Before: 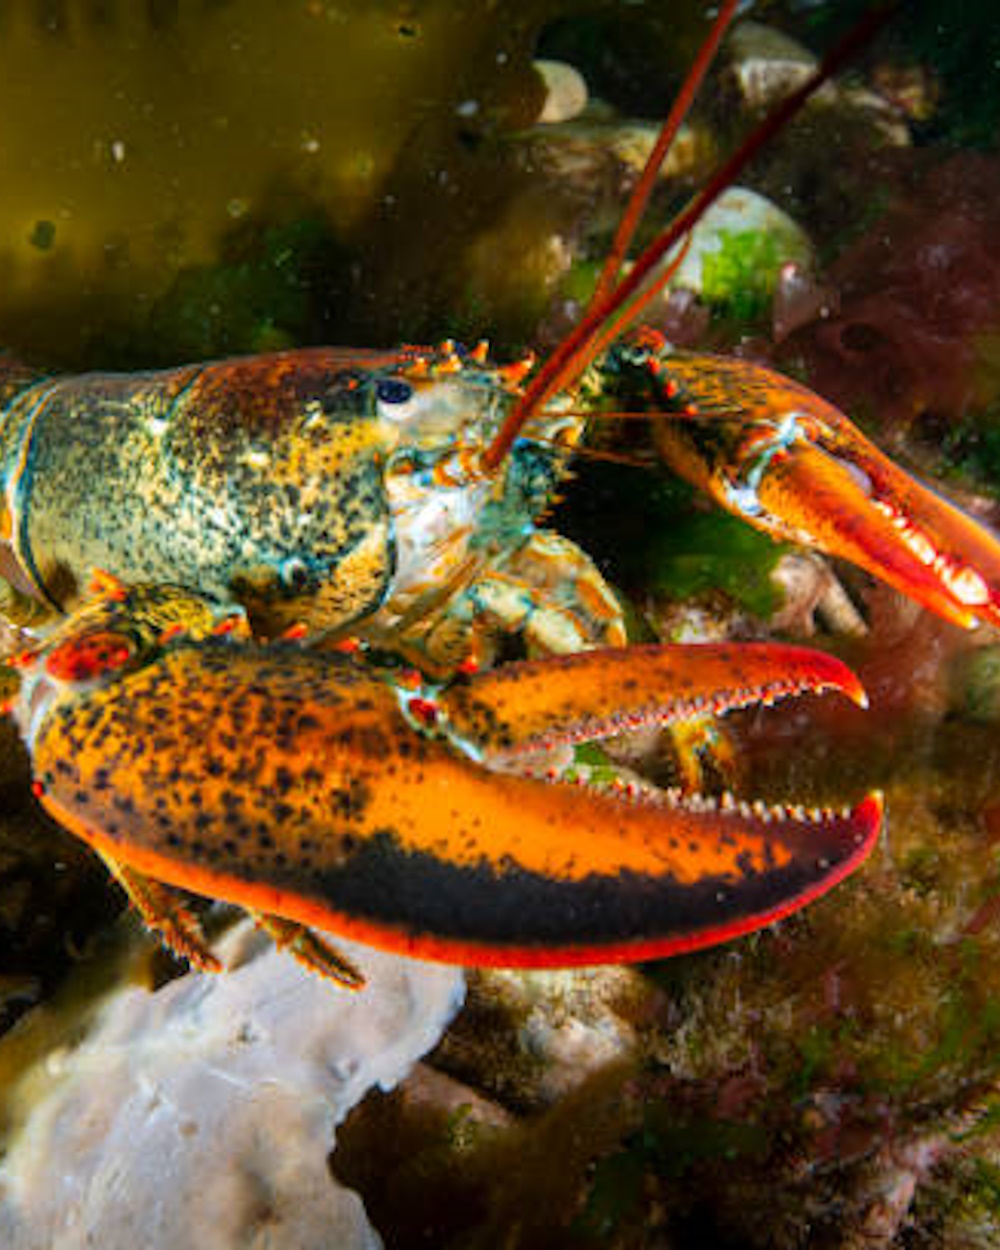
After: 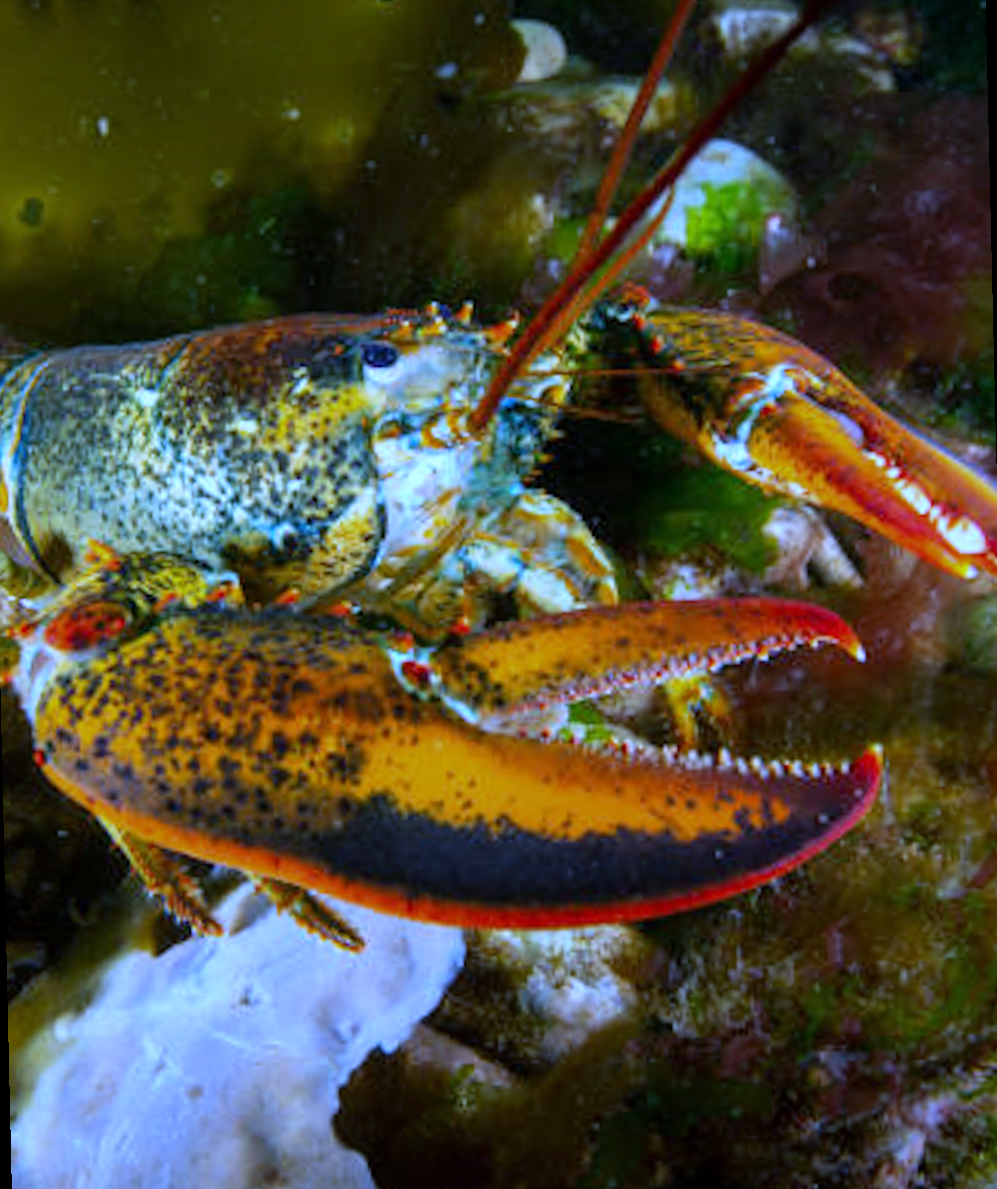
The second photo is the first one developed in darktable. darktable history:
white balance: red 0.766, blue 1.537
rotate and perspective: rotation -1.32°, lens shift (horizontal) -0.031, crop left 0.015, crop right 0.985, crop top 0.047, crop bottom 0.982
